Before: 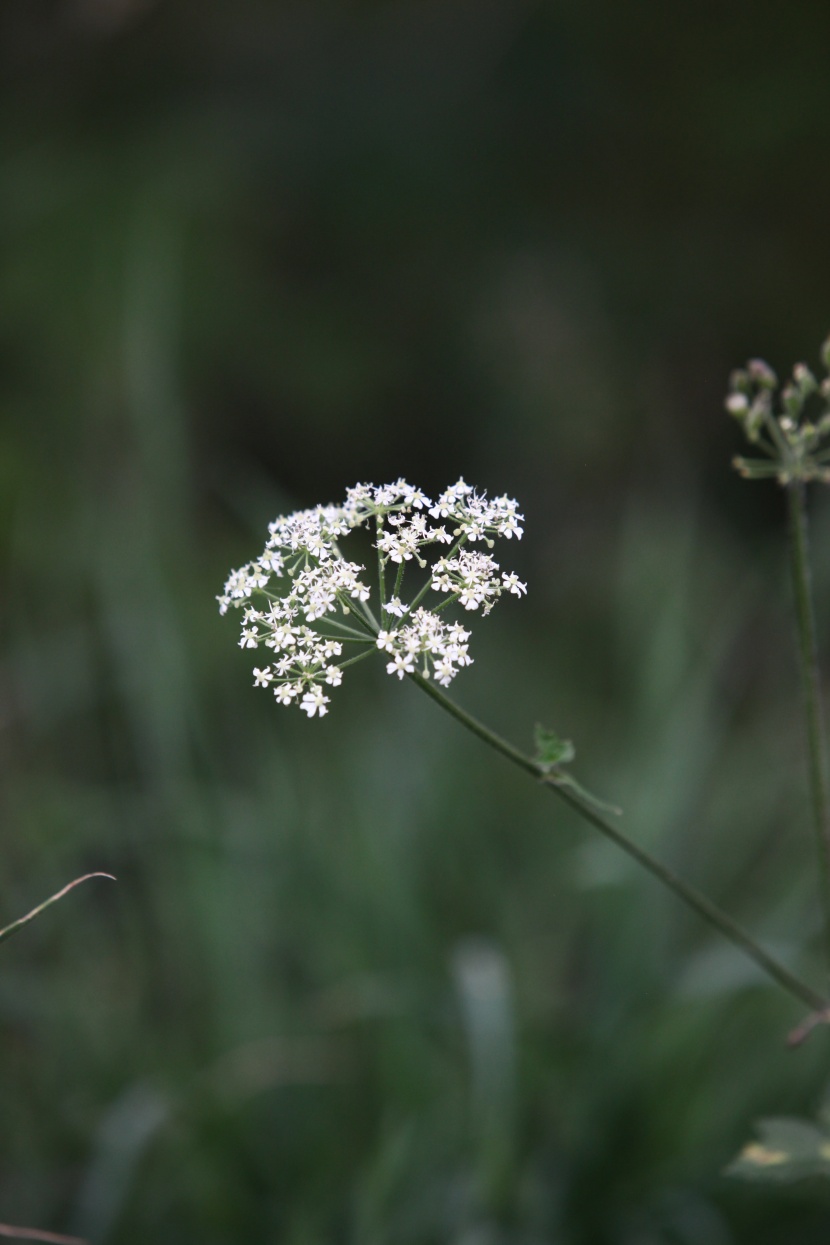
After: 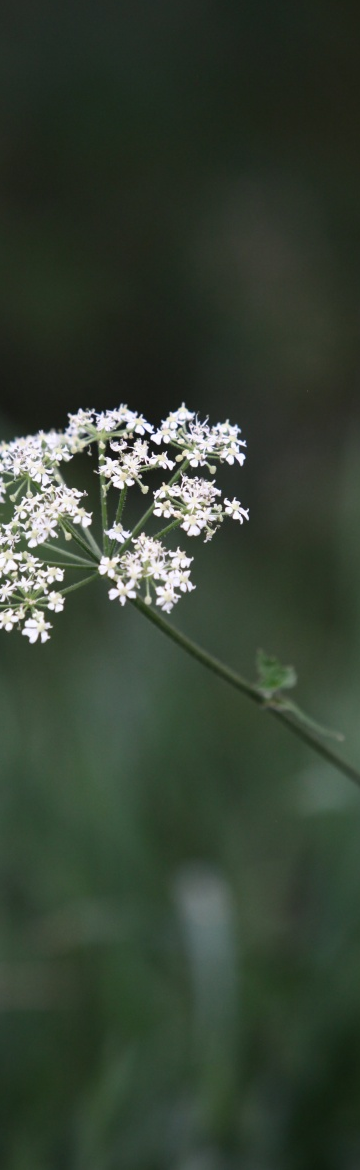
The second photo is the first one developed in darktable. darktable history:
crop: left 33.525%, top 5.963%, right 23.095%
